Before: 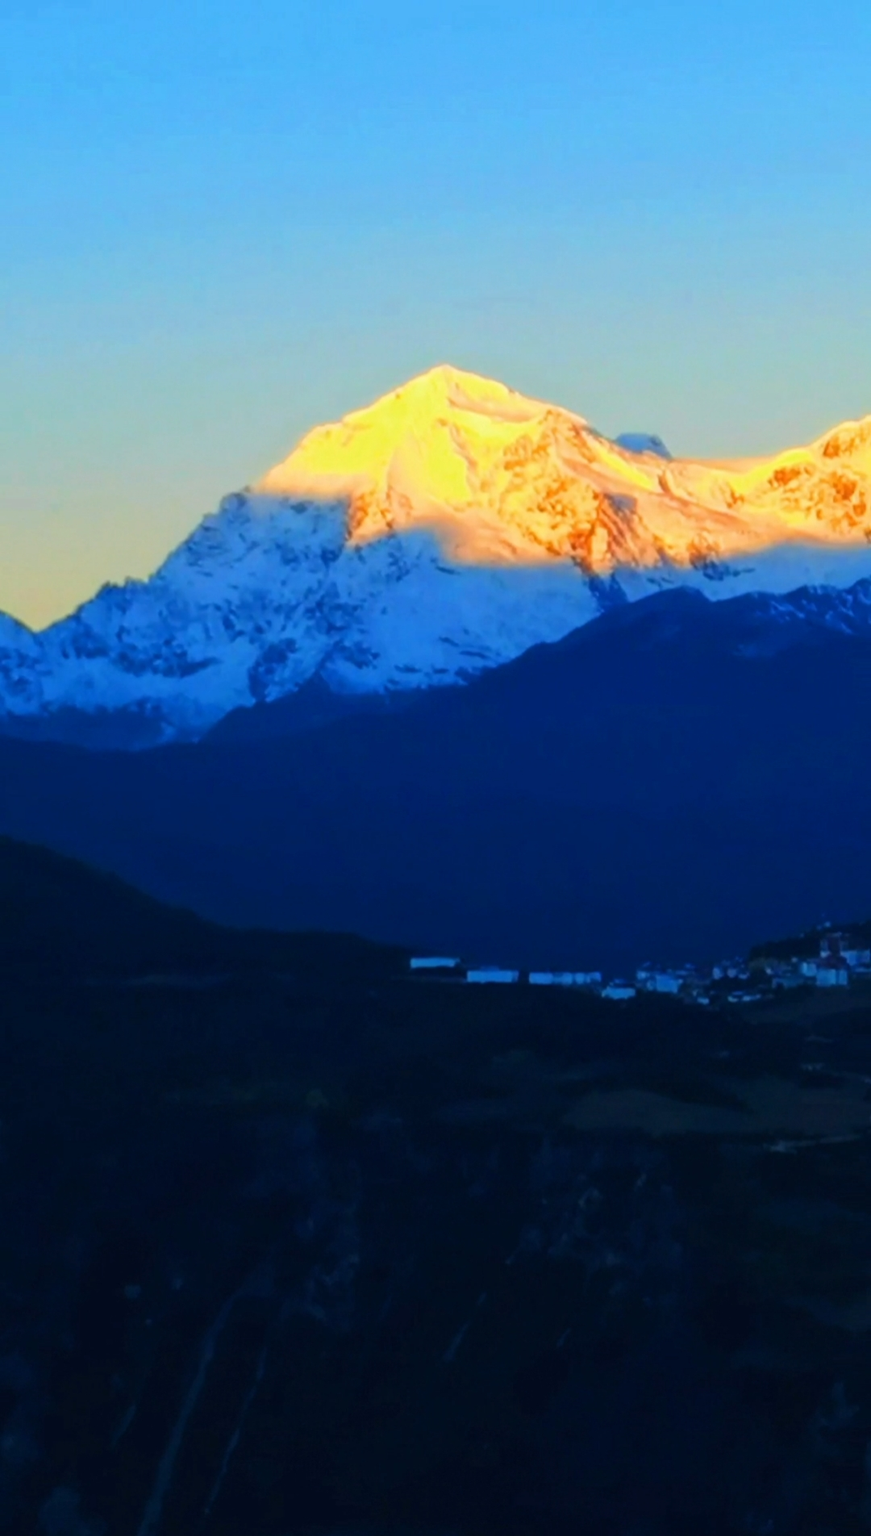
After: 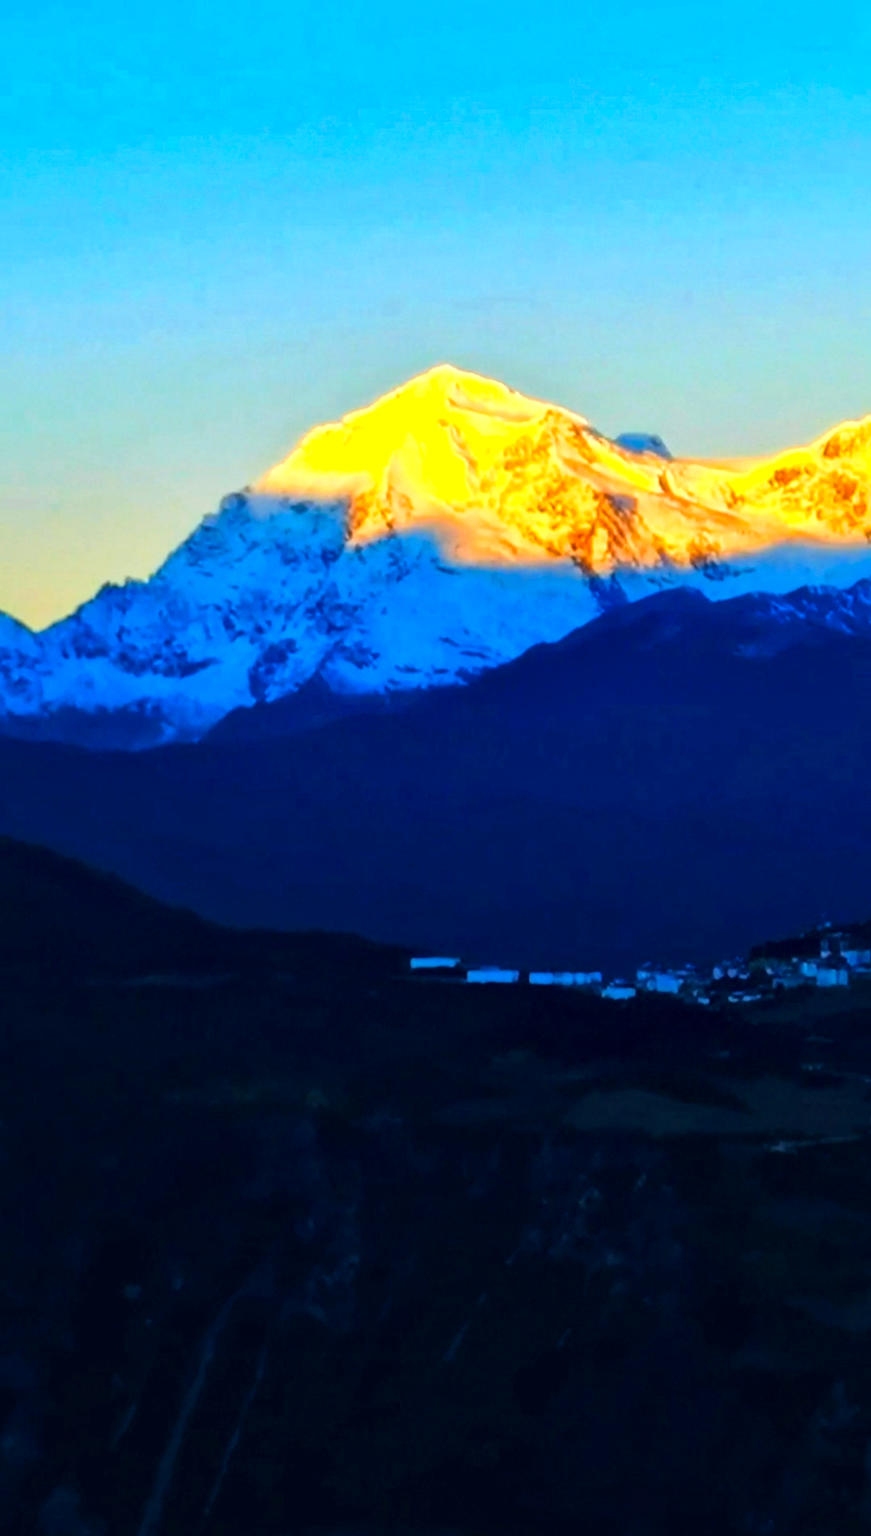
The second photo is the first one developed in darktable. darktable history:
local contrast: mode bilateral grid, contrast 25, coarseness 60, detail 151%, midtone range 0.2
color balance rgb: perceptual saturation grading › global saturation 20%, global vibrance 20%
tone equalizer: -8 EV -0.417 EV, -7 EV -0.389 EV, -6 EV -0.333 EV, -5 EV -0.222 EV, -3 EV 0.222 EV, -2 EV 0.333 EV, -1 EV 0.389 EV, +0 EV 0.417 EV, edges refinement/feathering 500, mask exposure compensation -1.57 EV, preserve details no
